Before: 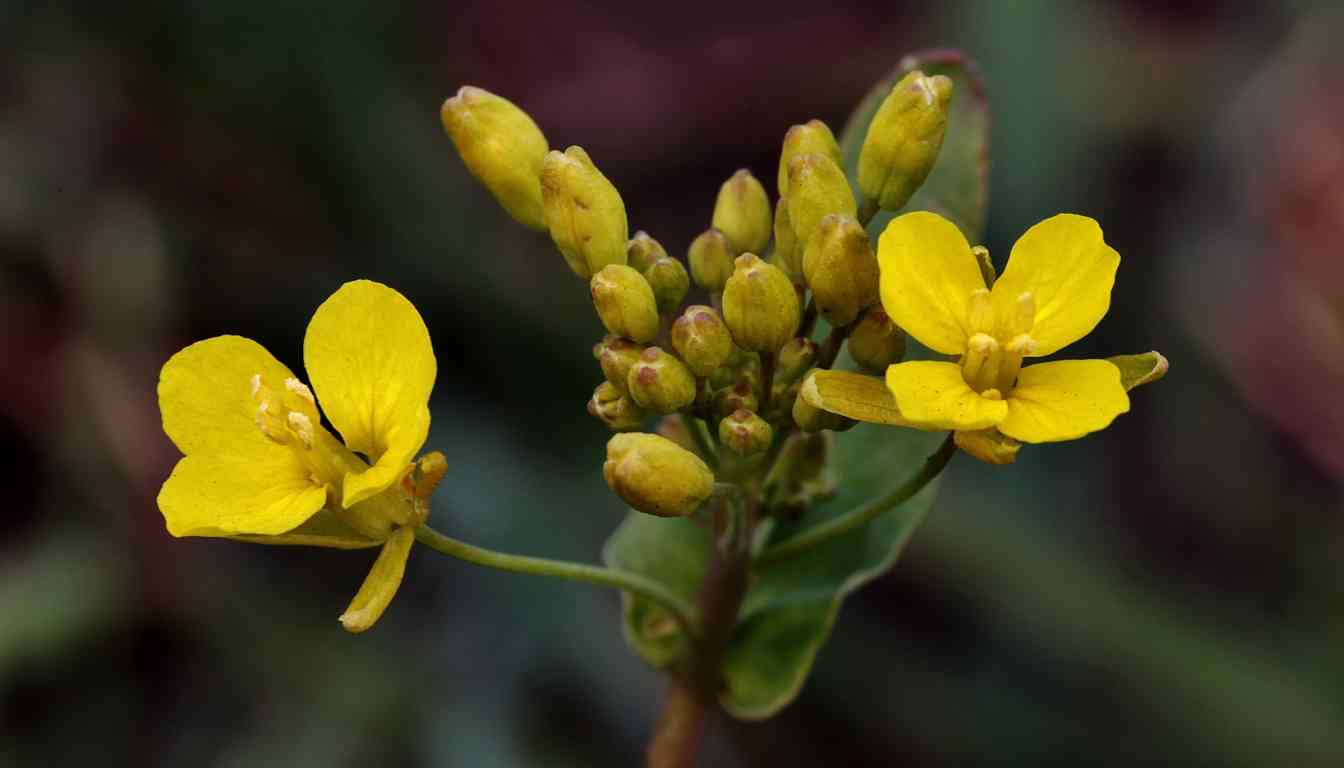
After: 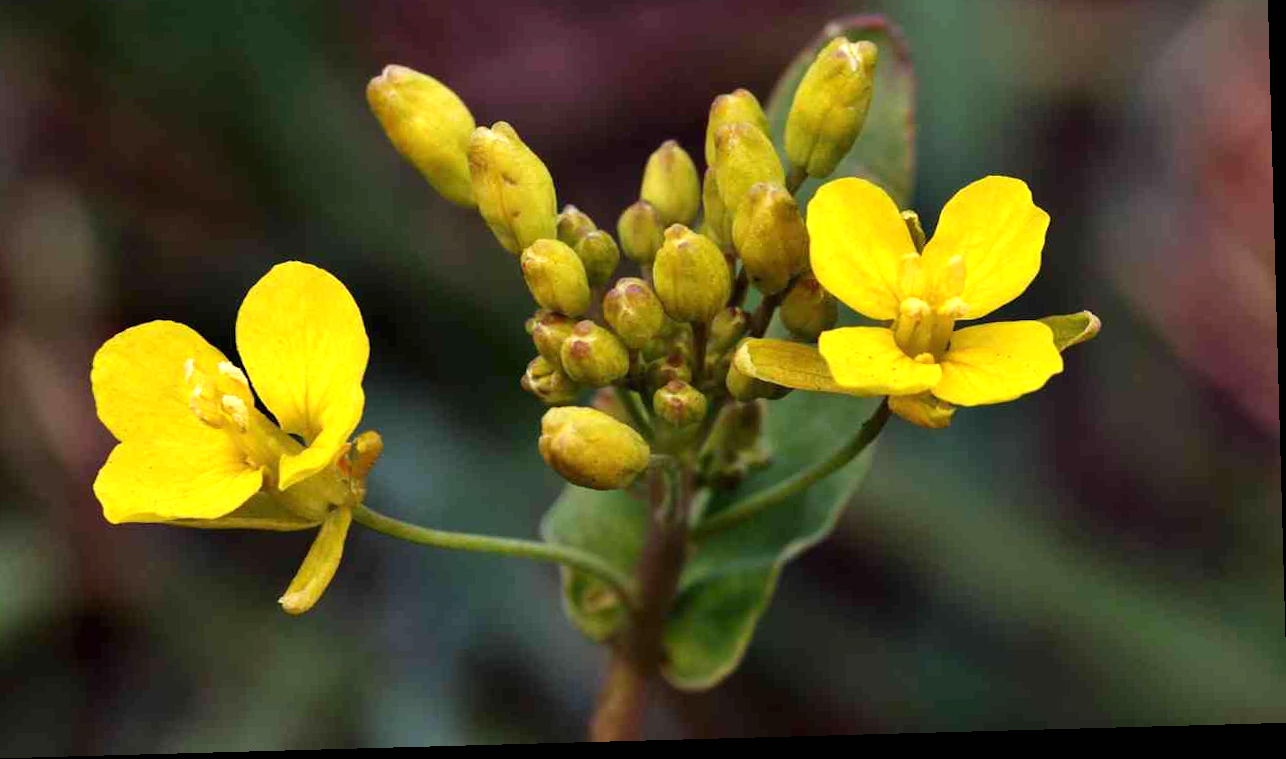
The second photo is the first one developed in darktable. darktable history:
crop and rotate: angle 1.58°, left 5.729%, top 5.691%
exposure: black level correction 0, exposure 0.703 EV, compensate highlight preservation false
